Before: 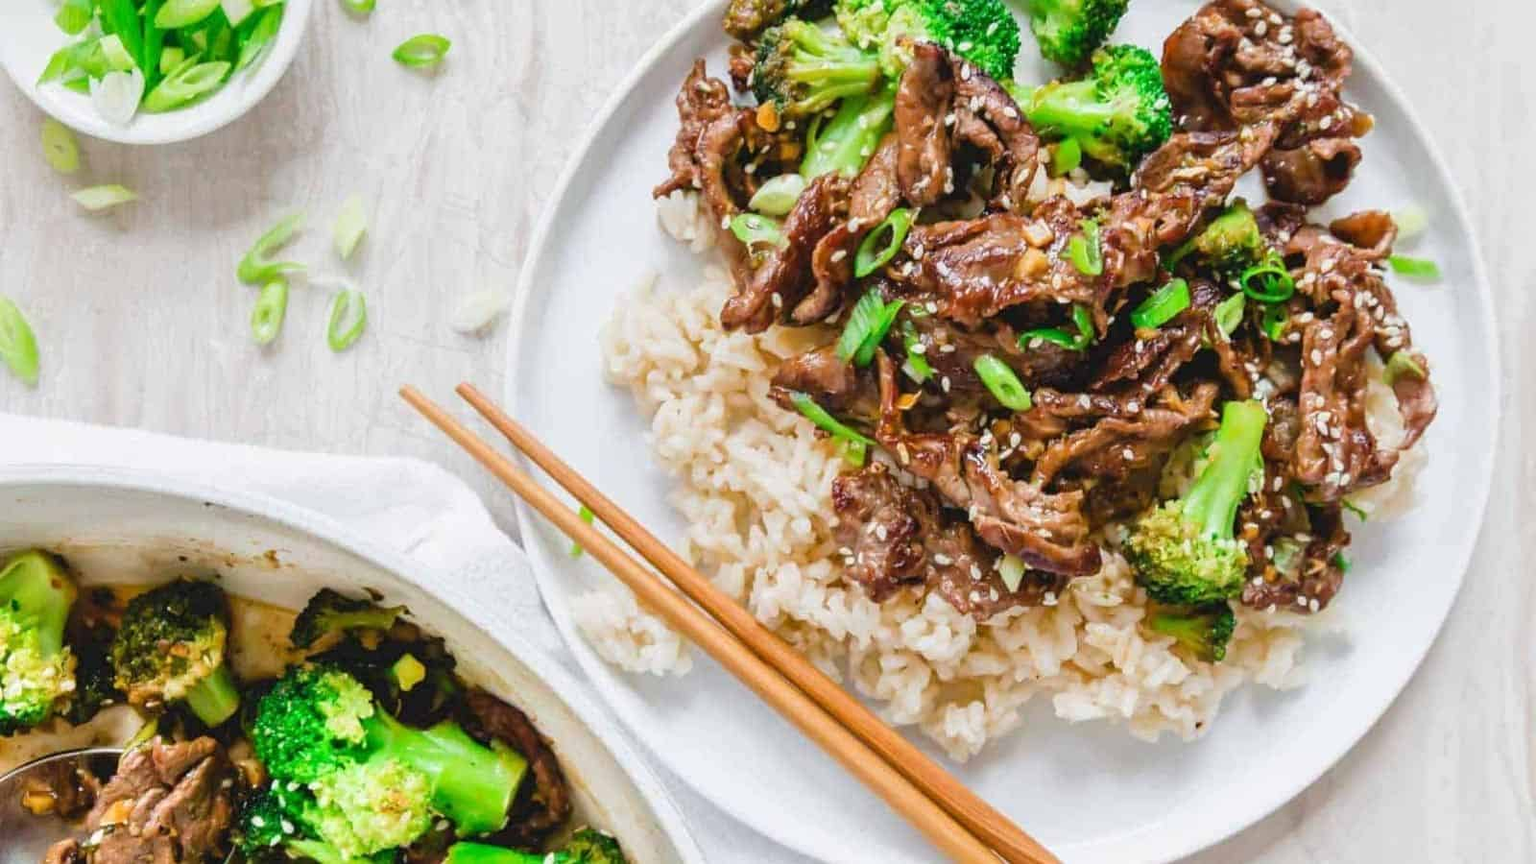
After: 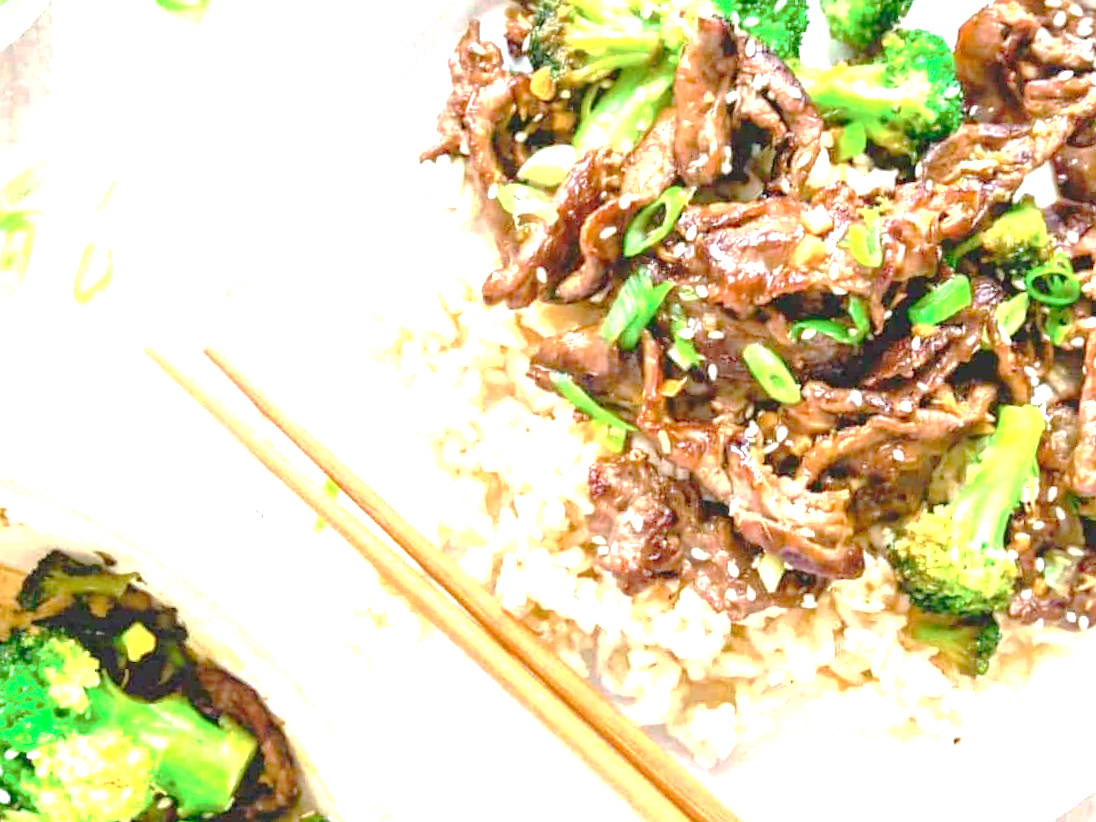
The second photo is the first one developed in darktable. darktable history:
exposure: black level correction 0, exposure 1.553 EV, compensate highlight preservation false
tone curve: curves: ch0 [(0, 0) (0.003, 0.004) (0.011, 0.01) (0.025, 0.025) (0.044, 0.042) (0.069, 0.064) (0.1, 0.093) (0.136, 0.13) (0.177, 0.182) (0.224, 0.241) (0.277, 0.322) (0.335, 0.409) (0.399, 0.482) (0.468, 0.551) (0.543, 0.606) (0.623, 0.672) (0.709, 0.73) (0.801, 0.81) (0.898, 0.885) (1, 1)], preserve colors none
crop and rotate: angle -3.04°, left 14.189%, top 0.015%, right 10.915%, bottom 0.052%
shadows and highlights: shadows 25.25, highlights -25.14
